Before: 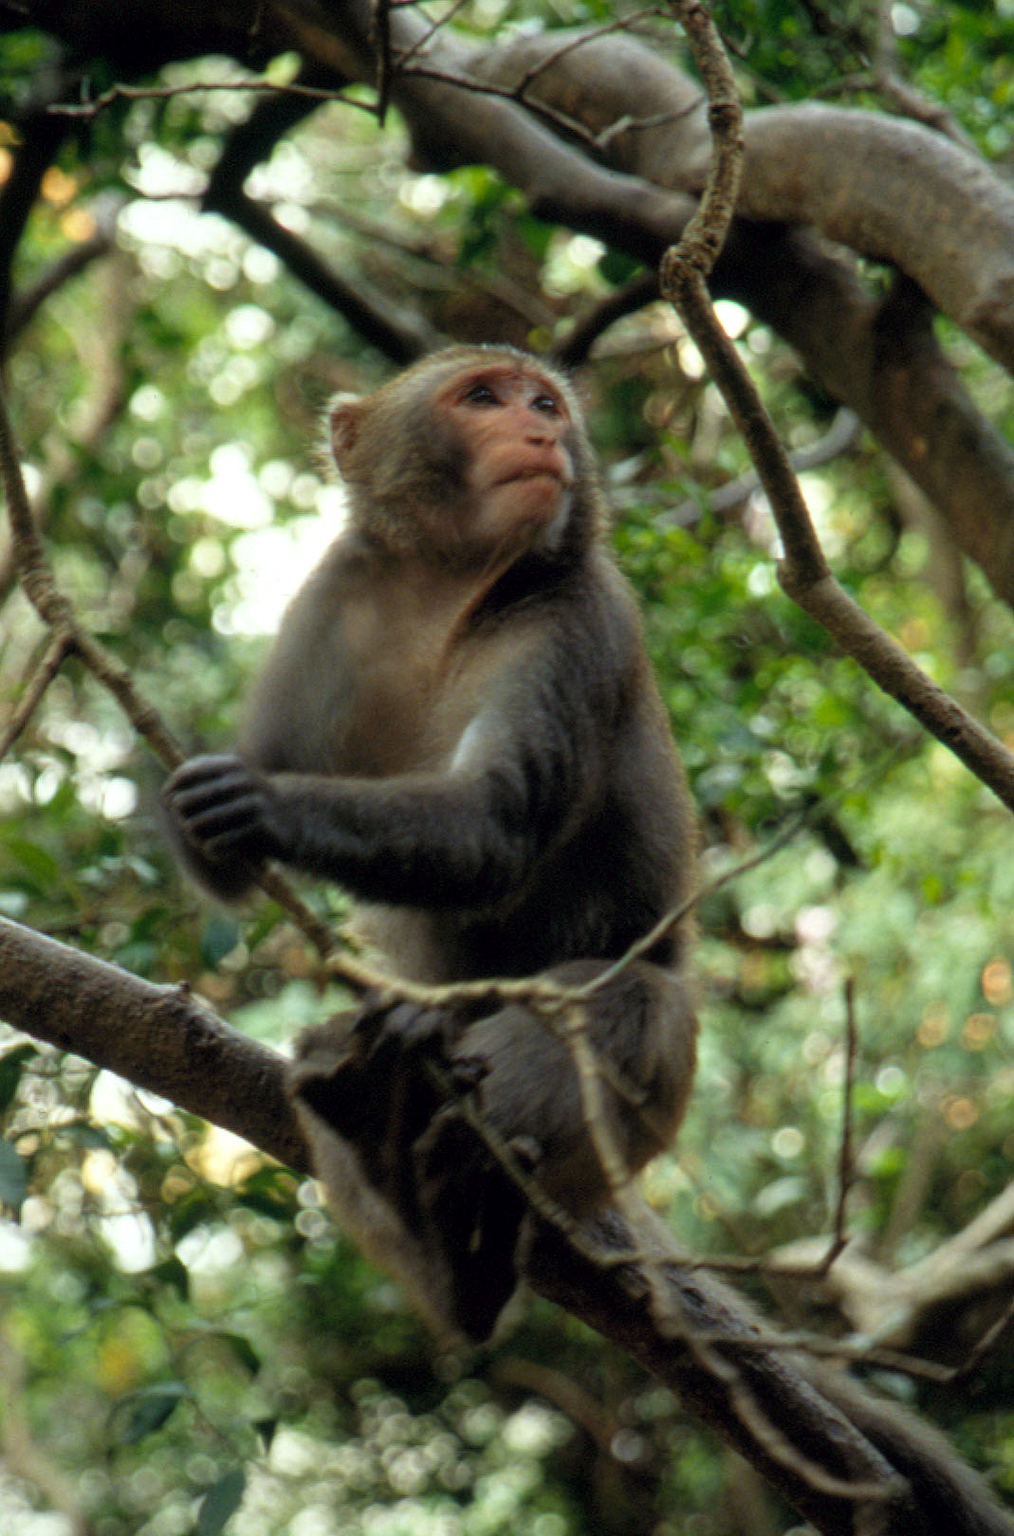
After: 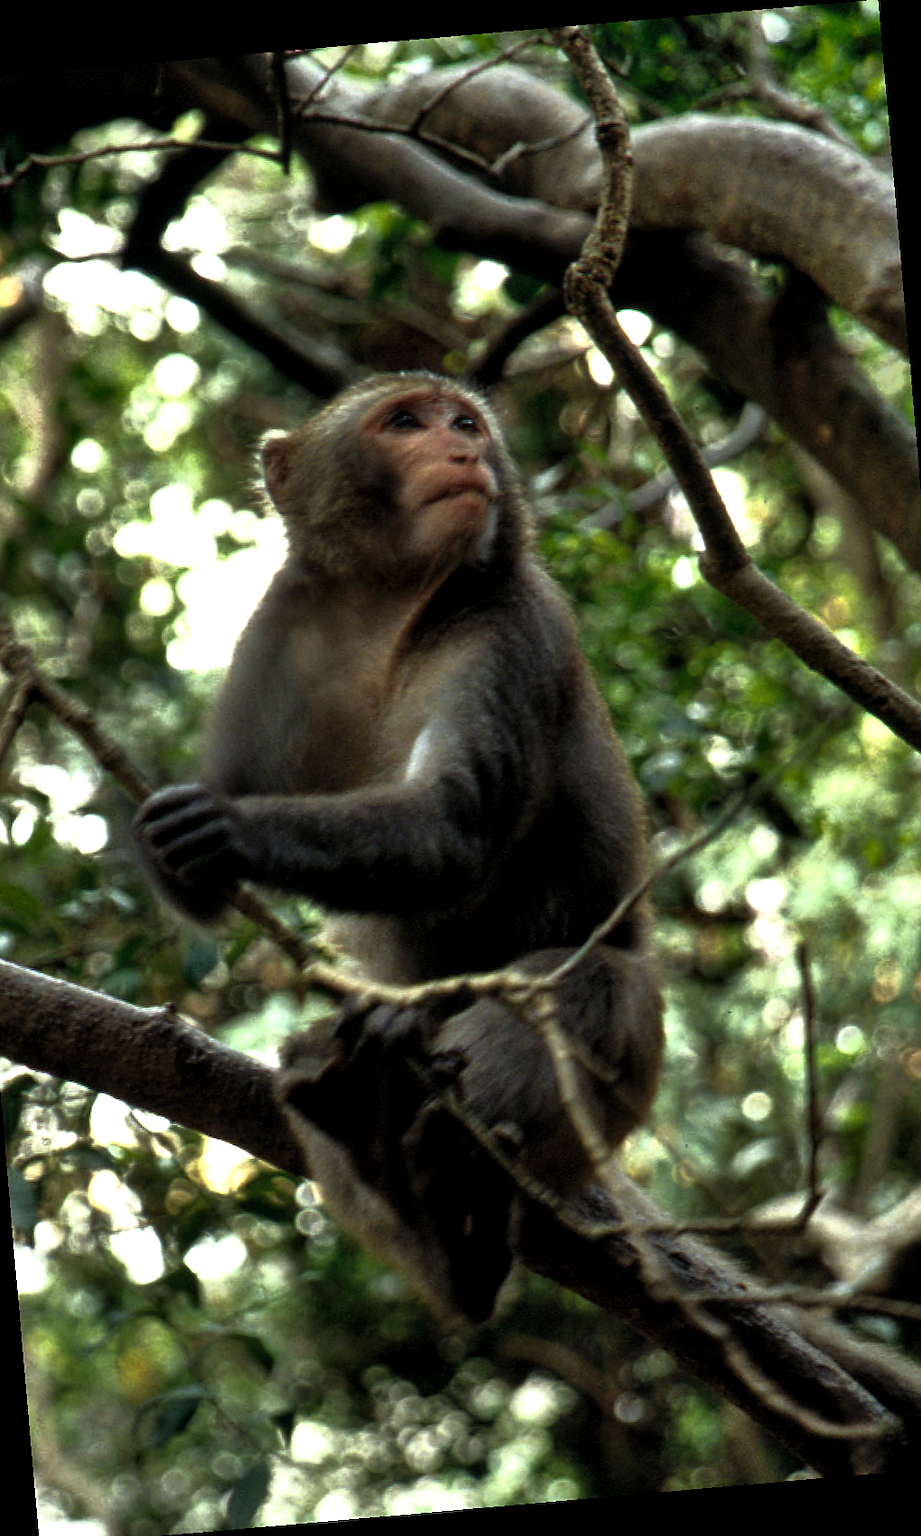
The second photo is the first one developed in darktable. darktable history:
white balance: emerald 1
crop: left 8.026%, right 7.374%
rotate and perspective: rotation -4.98°, automatic cropping off
tone equalizer: -8 EV -0.75 EV, -7 EV -0.7 EV, -6 EV -0.6 EV, -5 EV -0.4 EV, -3 EV 0.4 EV, -2 EV 0.6 EV, -1 EV 0.7 EV, +0 EV 0.75 EV, edges refinement/feathering 500, mask exposure compensation -1.57 EV, preserve details no
base curve: curves: ch0 [(0, 0) (0.564, 0.291) (0.802, 0.731) (1, 1)]
sharpen: radius 1.458, amount 0.398, threshold 1.271
local contrast: highlights 100%, shadows 100%, detail 120%, midtone range 0.2
shadows and highlights: soften with gaussian
